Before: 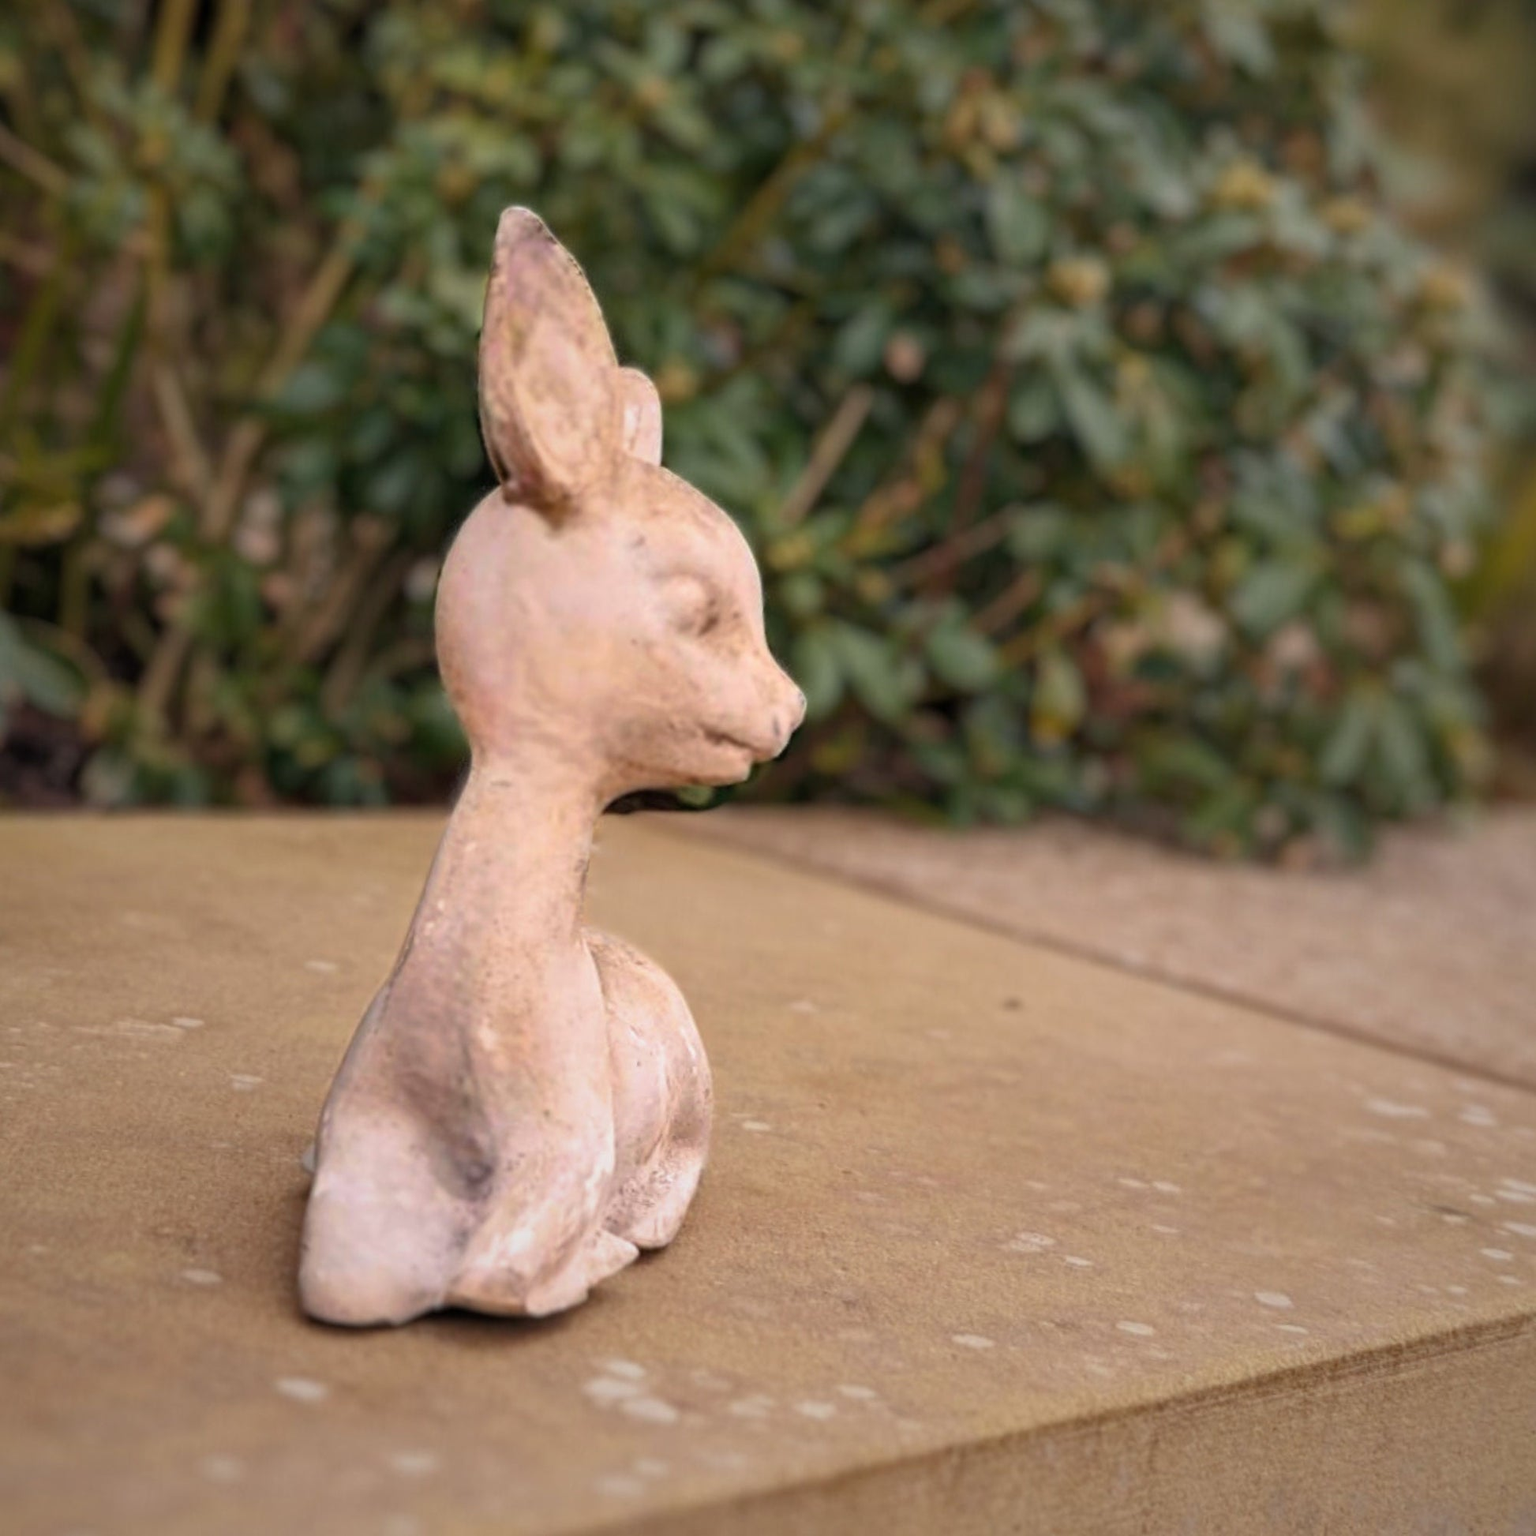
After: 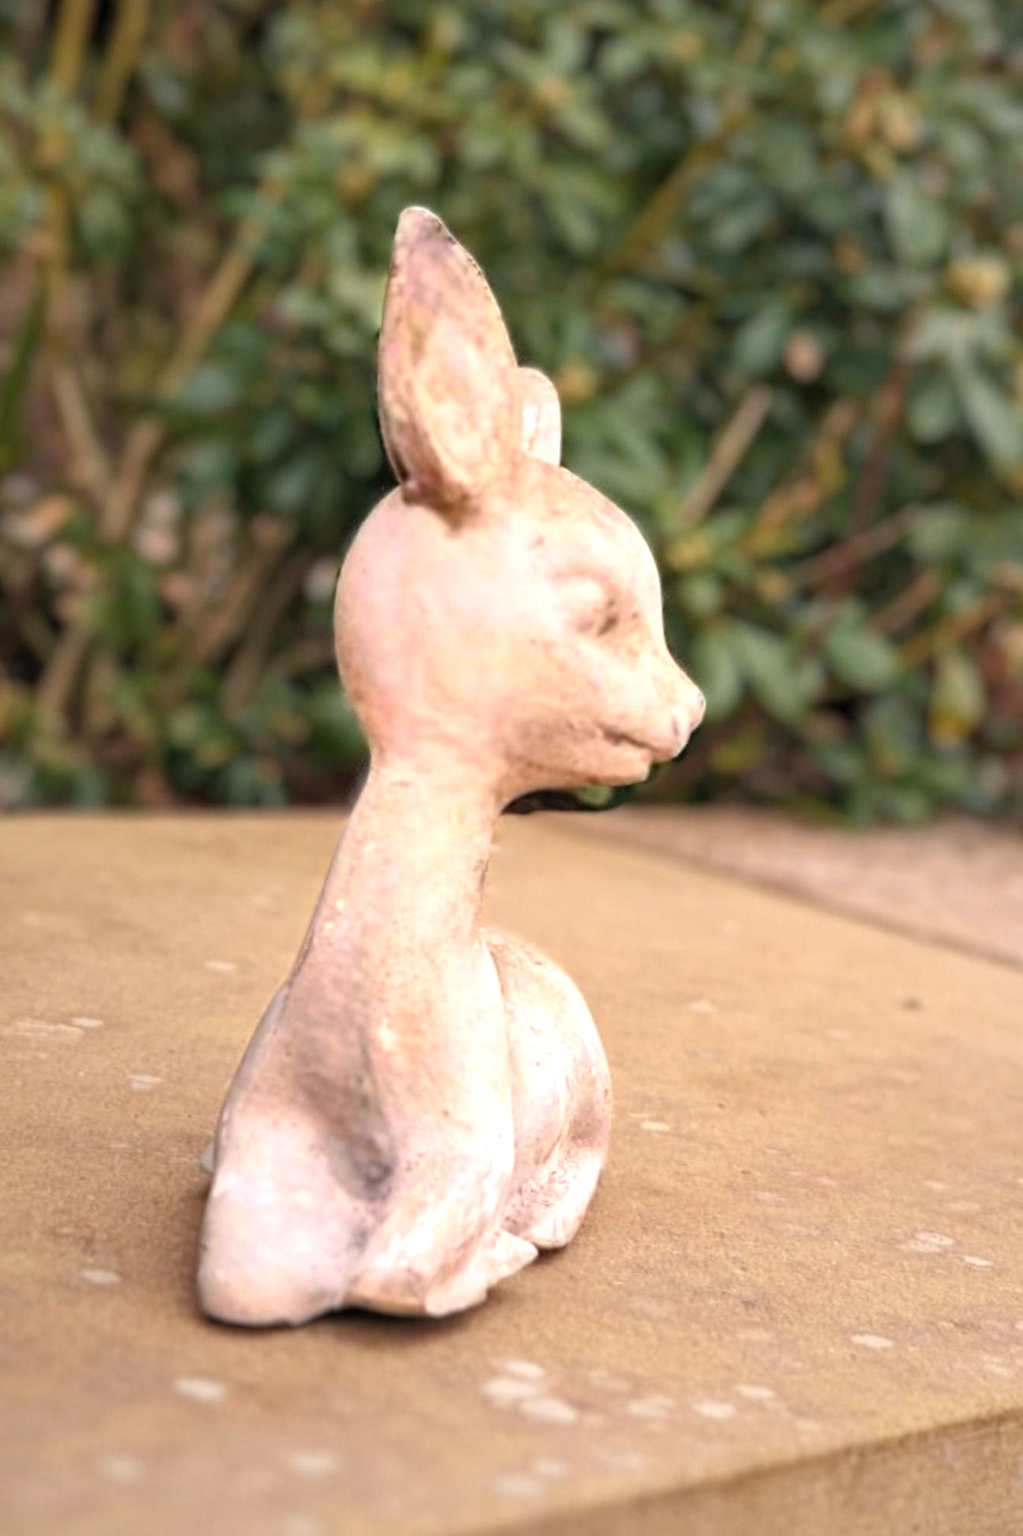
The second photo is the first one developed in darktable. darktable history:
crop and rotate: left 6.617%, right 26.717%
exposure: black level correction 0, exposure 0.7 EV, compensate exposure bias true, compensate highlight preservation false
